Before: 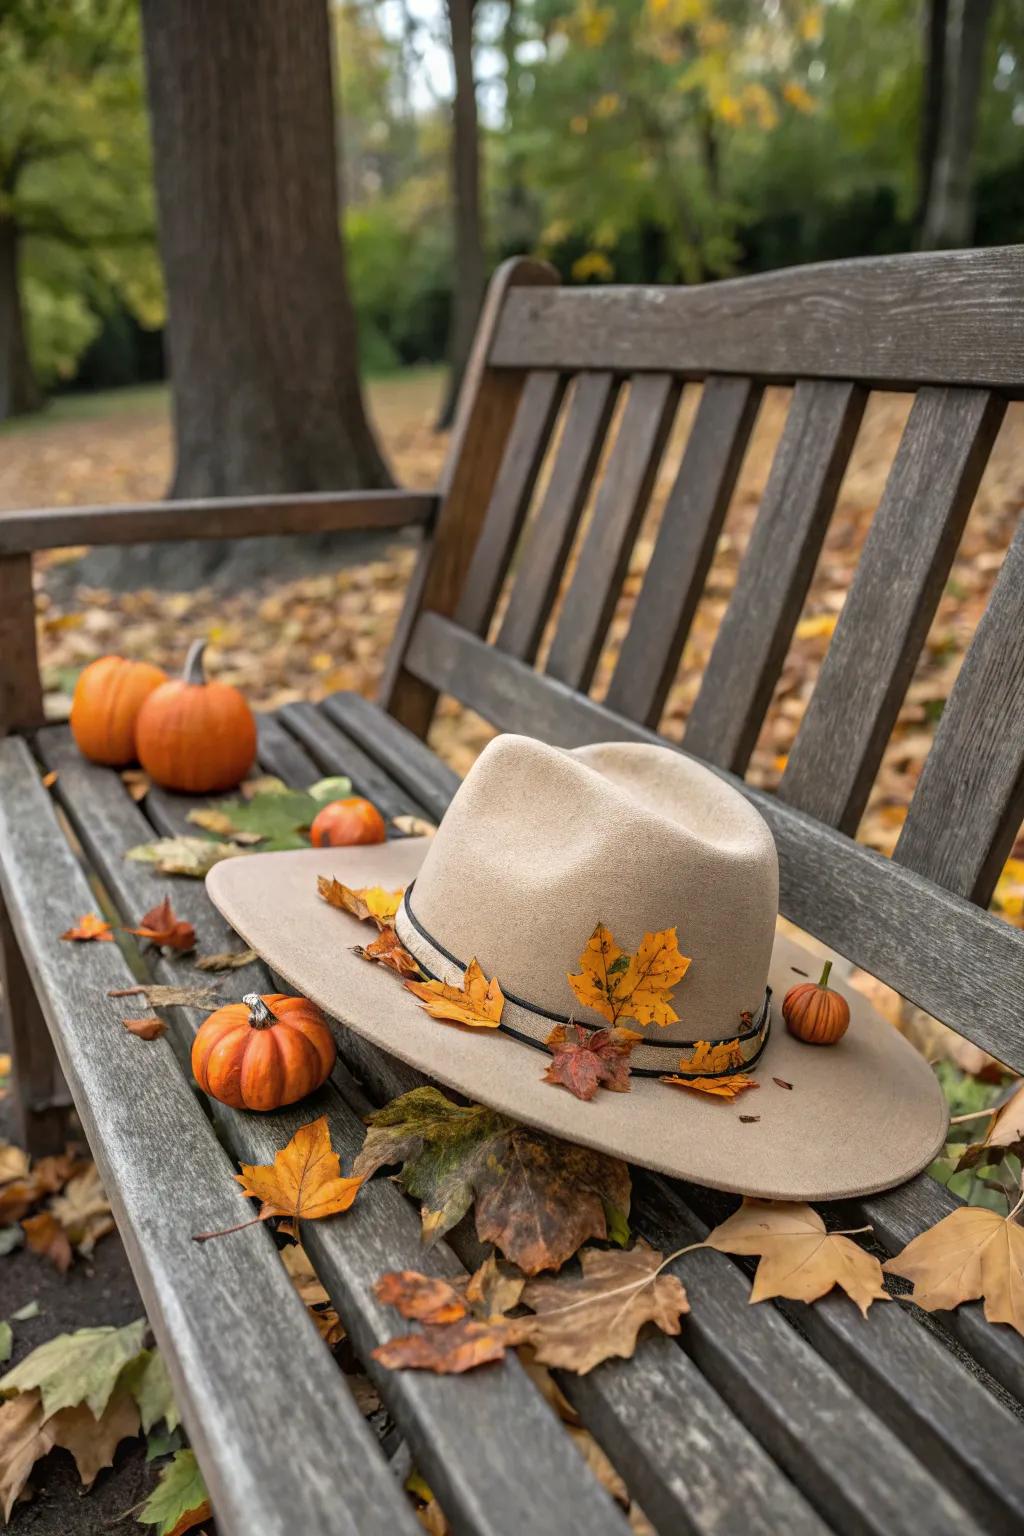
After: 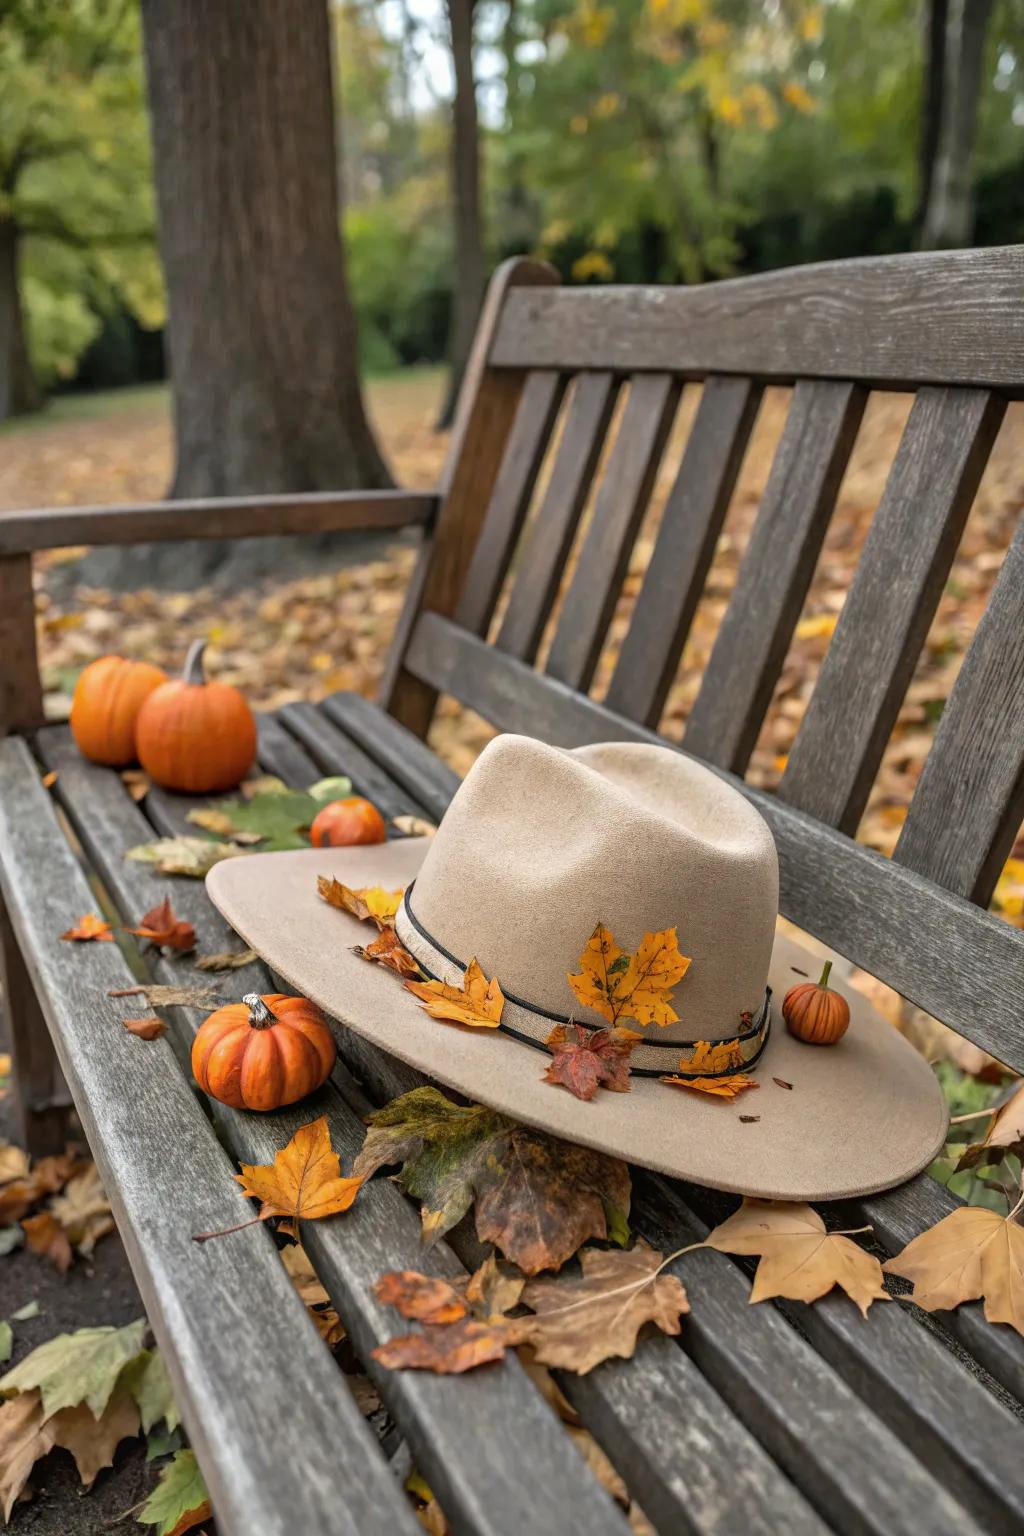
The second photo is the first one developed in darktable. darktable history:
shadows and highlights: shadows 61.06, soften with gaussian
